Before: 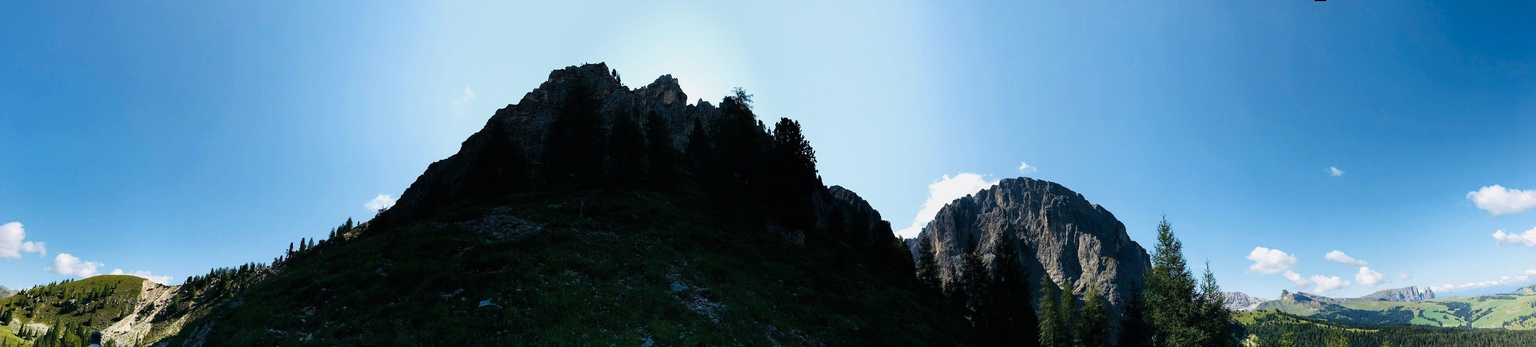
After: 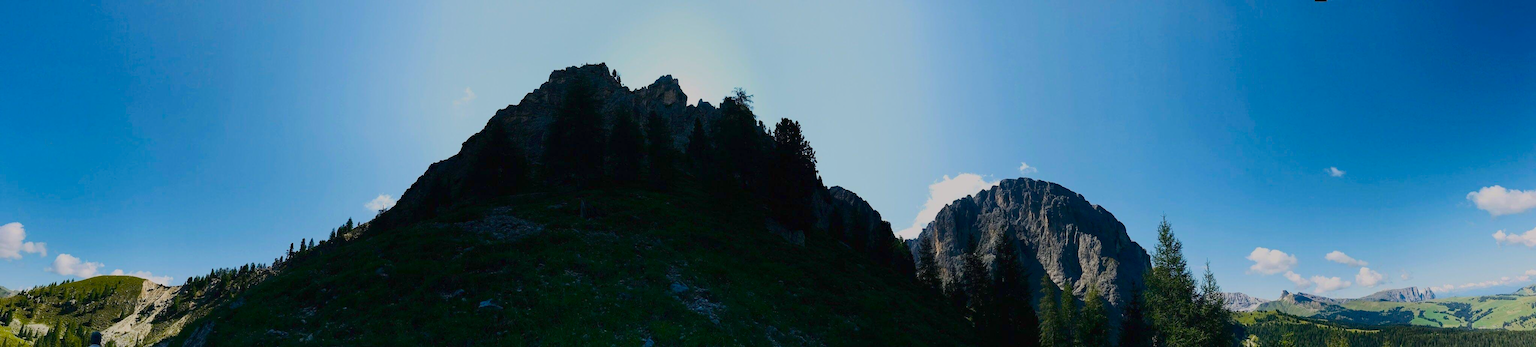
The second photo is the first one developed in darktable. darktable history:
tone equalizer: -8 EV -0.43 EV, -7 EV -0.426 EV, -6 EV -0.34 EV, -5 EV -0.229 EV, -3 EV 0.242 EV, -2 EV 0.308 EV, -1 EV 0.376 EV, +0 EV 0.405 EV, edges refinement/feathering 500, mask exposure compensation -1.57 EV, preserve details no
exposure: exposure -0.979 EV, compensate exposure bias true, compensate highlight preservation false
color balance rgb: shadows lift › chroma 1.007%, shadows lift › hue 242.68°, perceptual saturation grading › global saturation 25.141%, contrast -29.898%
contrast brightness saturation: contrast 0.239, brightness 0.094
haze removal: compatibility mode true, adaptive false
